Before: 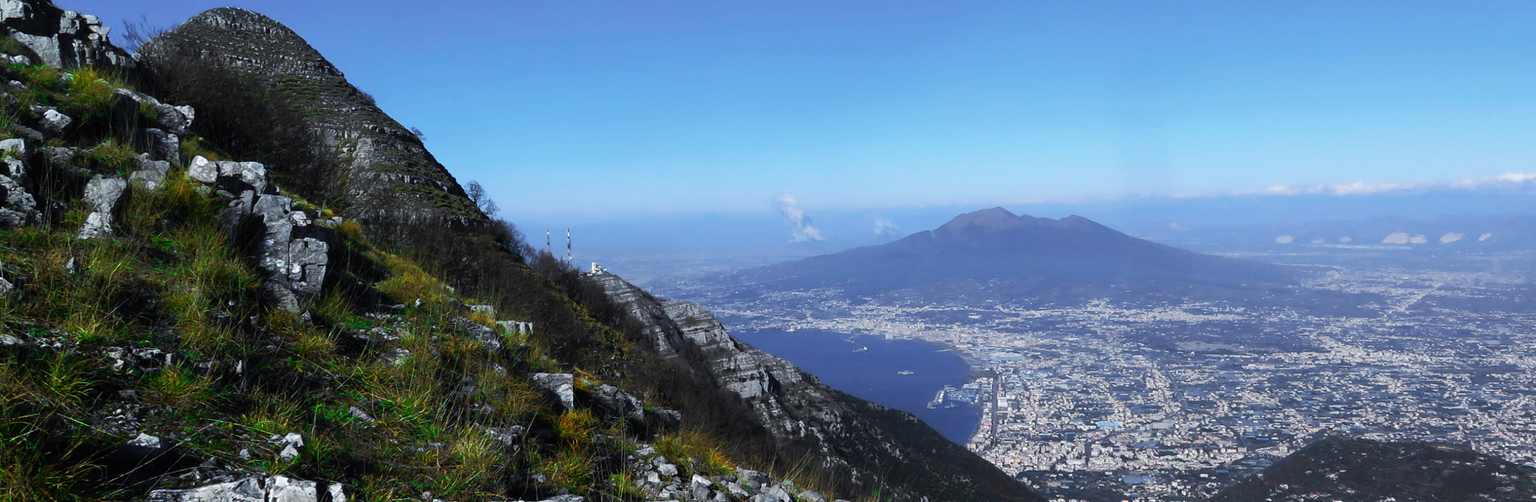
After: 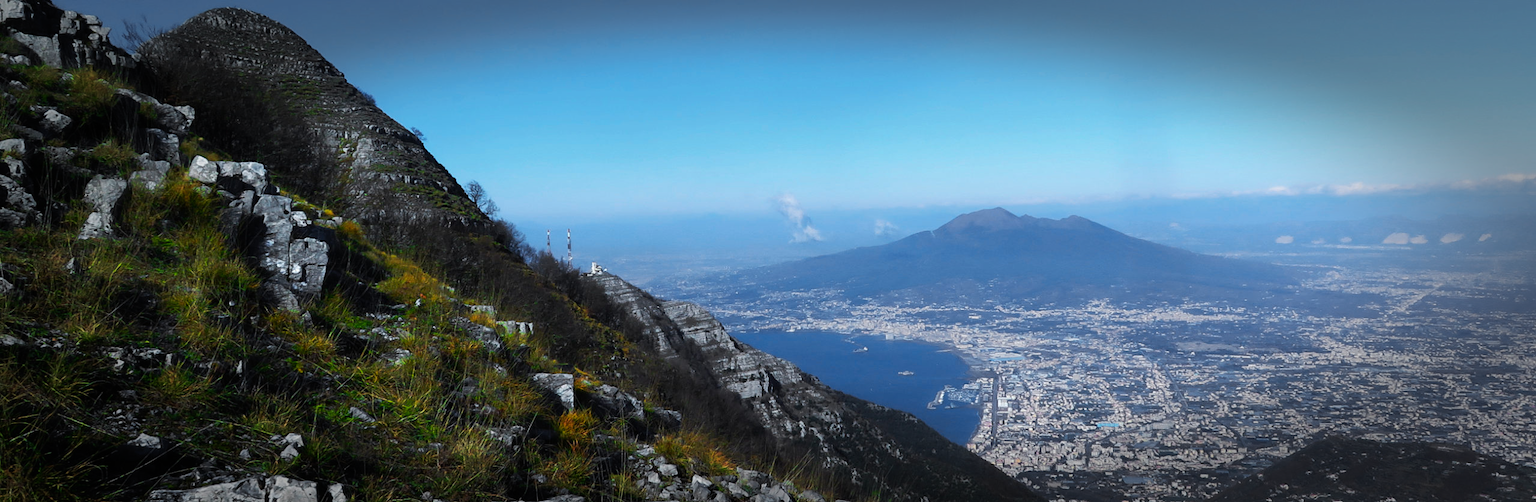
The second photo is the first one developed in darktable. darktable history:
color zones: curves: ch1 [(0.235, 0.558) (0.75, 0.5)]; ch2 [(0.25, 0.462) (0.749, 0.457)], mix 40.67%
vignetting: fall-off start 66.7%, fall-off radius 39.74%, brightness -0.576, saturation -0.258, automatic ratio true, width/height ratio 0.671, dithering 16-bit output
